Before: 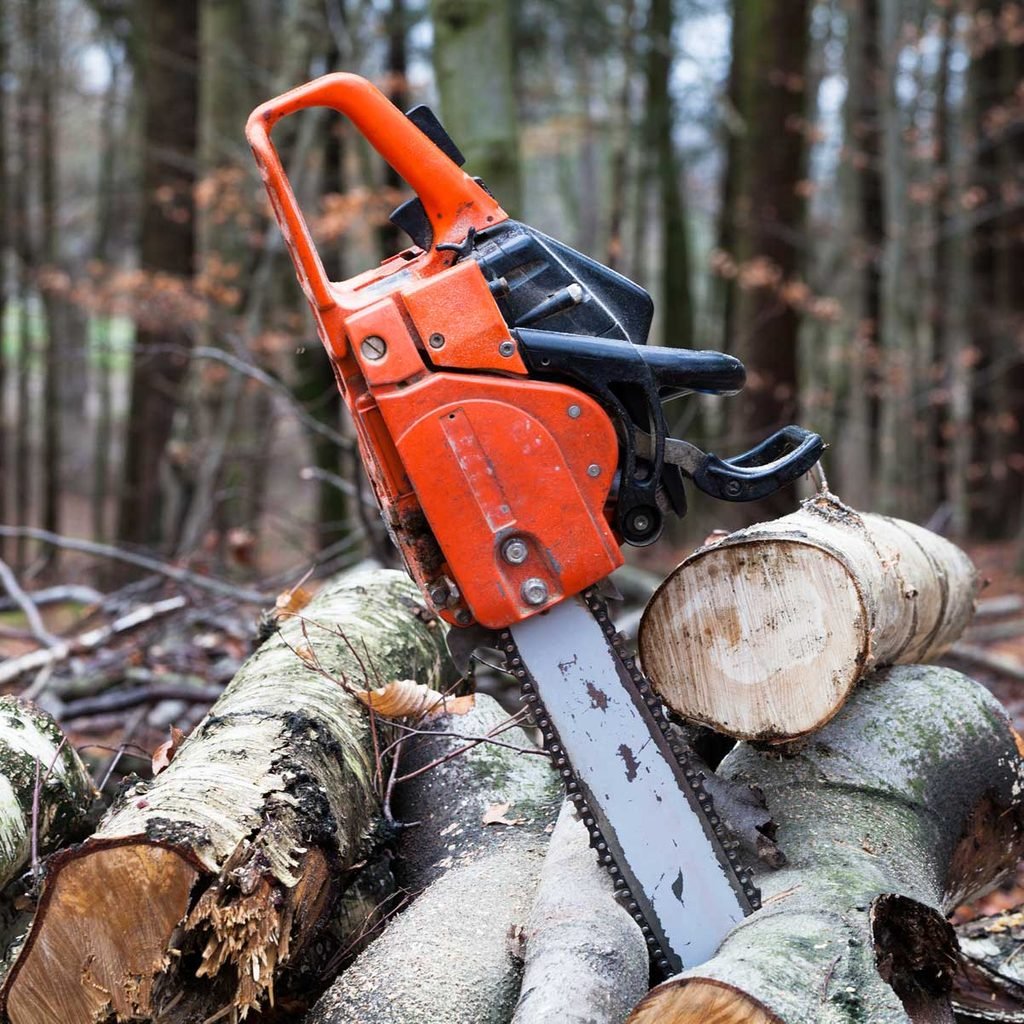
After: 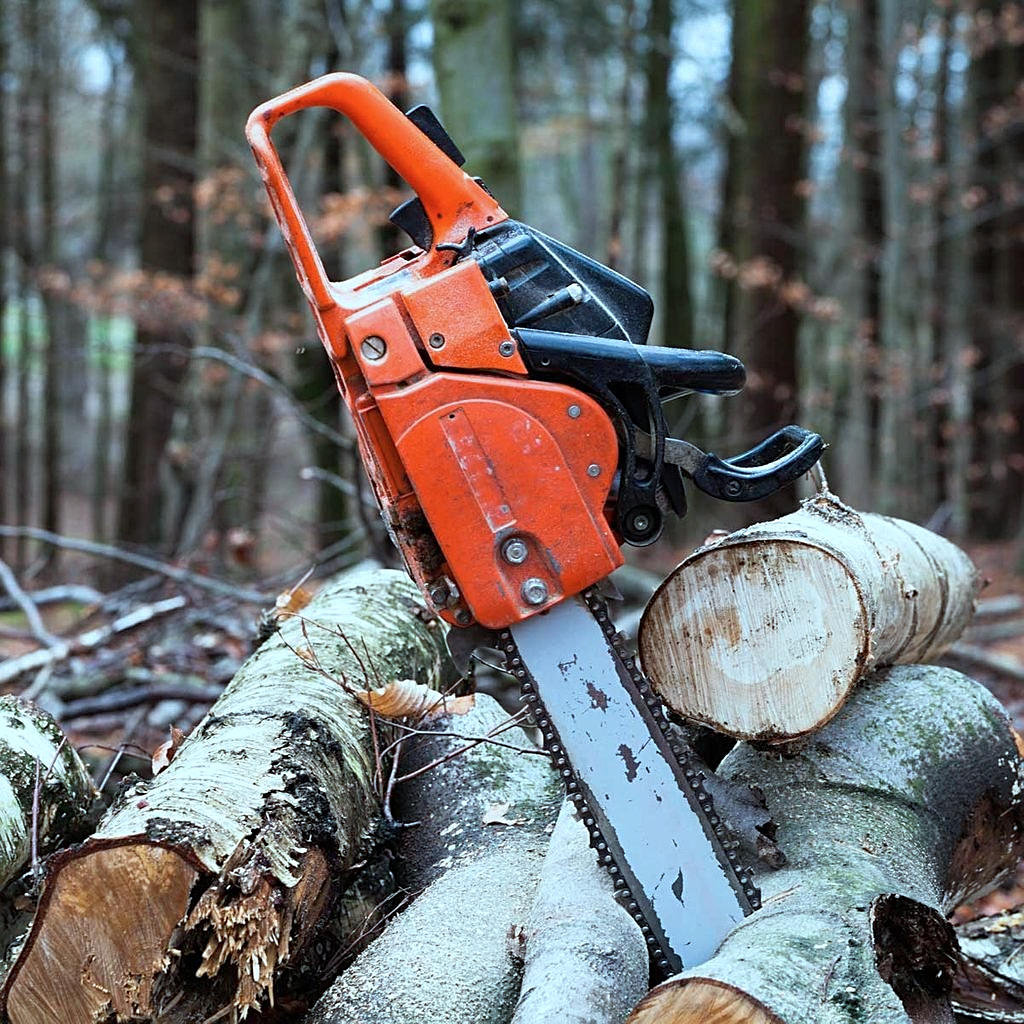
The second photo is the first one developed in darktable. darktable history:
sharpen: on, module defaults
color correction: highlights a* -10.02, highlights b* -10.41
